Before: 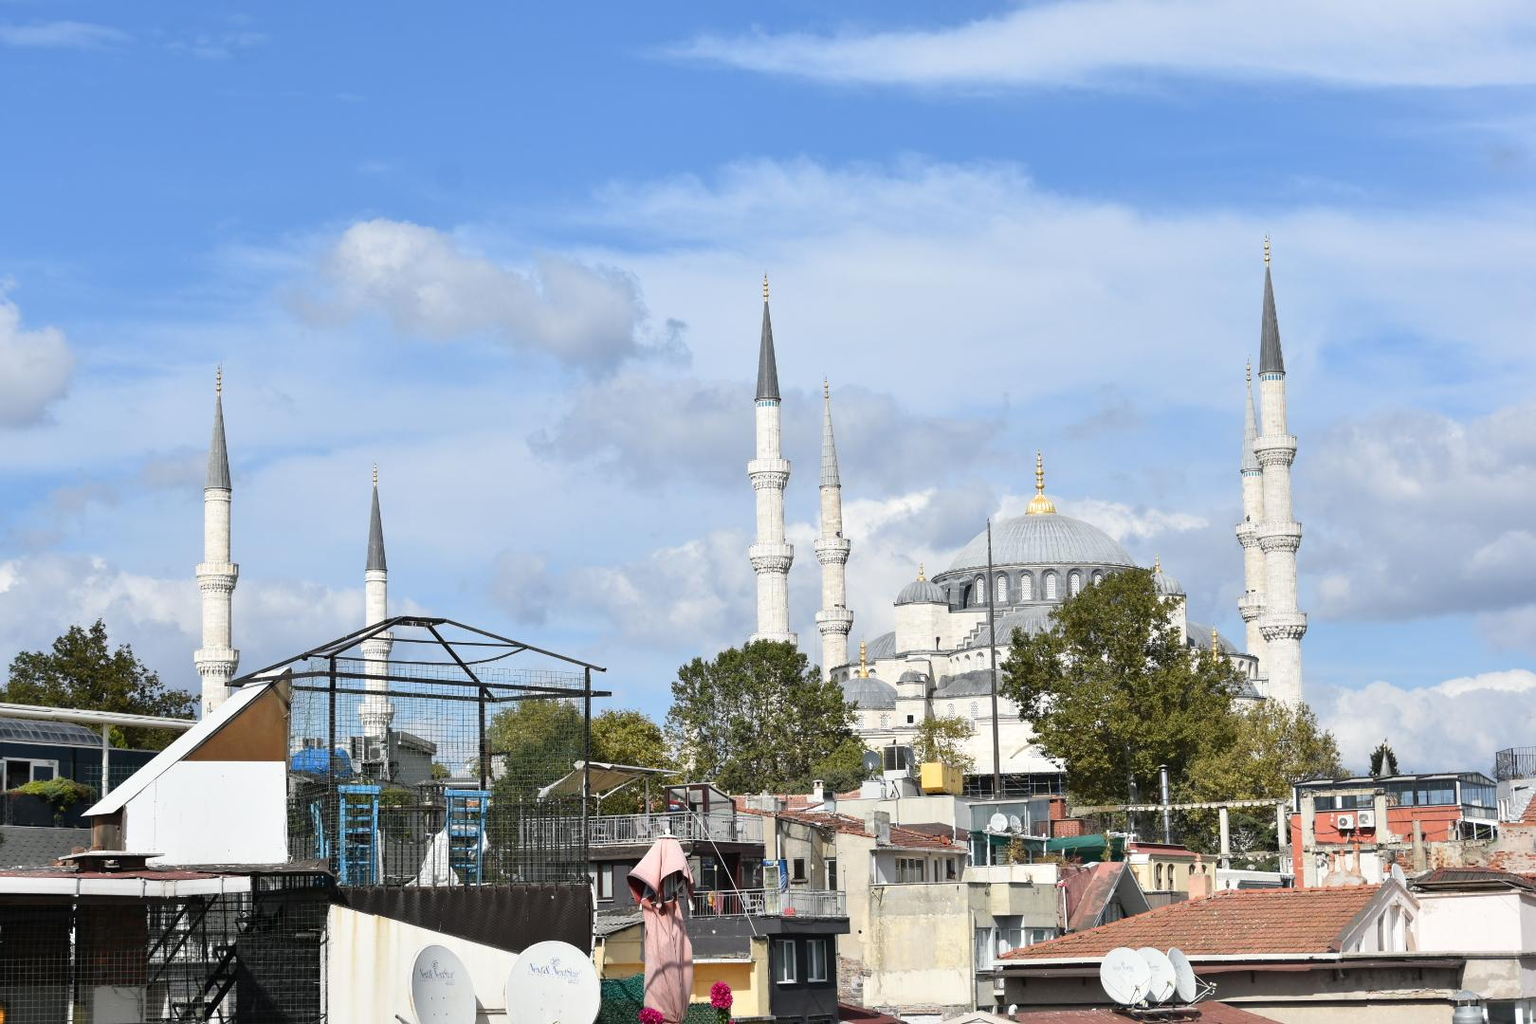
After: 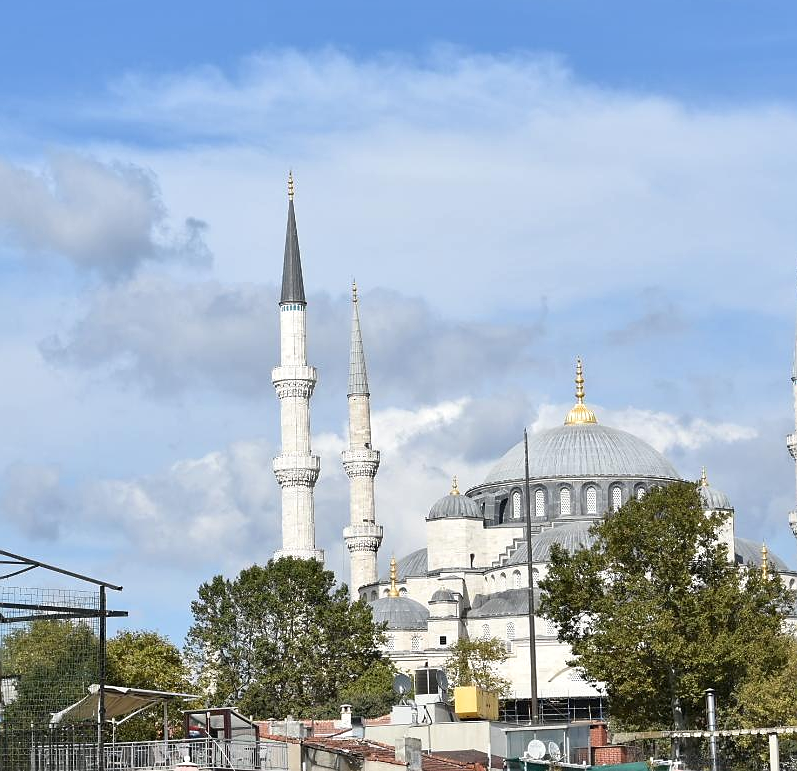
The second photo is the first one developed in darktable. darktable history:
crop: left 31.934%, top 10.993%, right 18.808%, bottom 17.526%
sharpen: radius 0.984, amount 0.616
local contrast: mode bilateral grid, contrast 20, coarseness 49, detail 119%, midtone range 0.2
